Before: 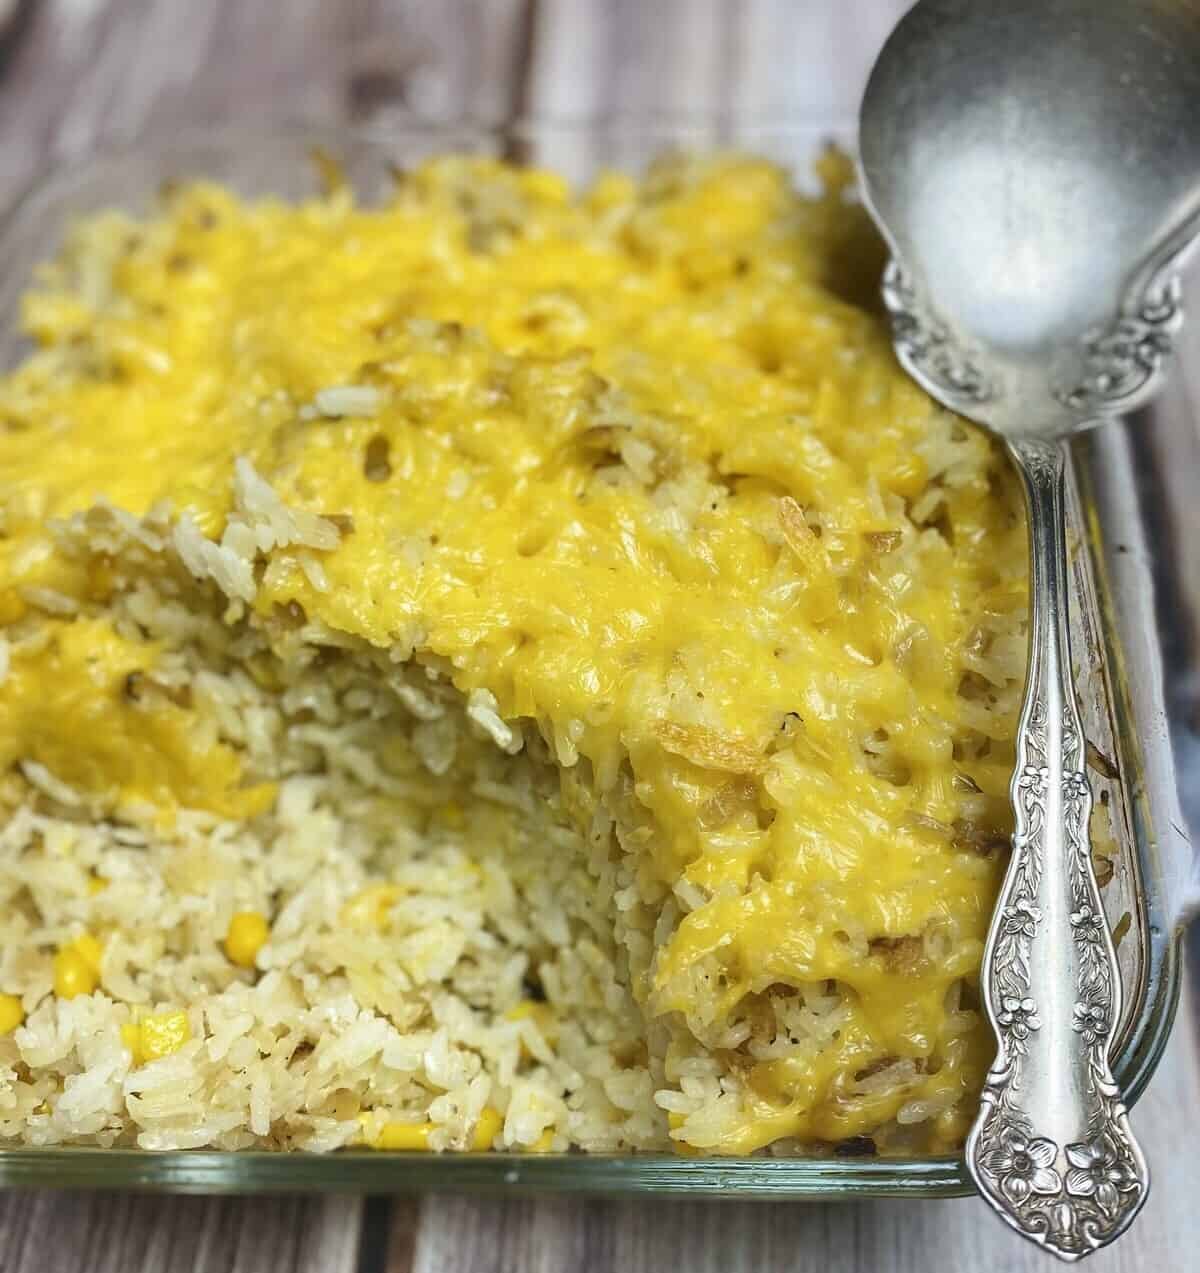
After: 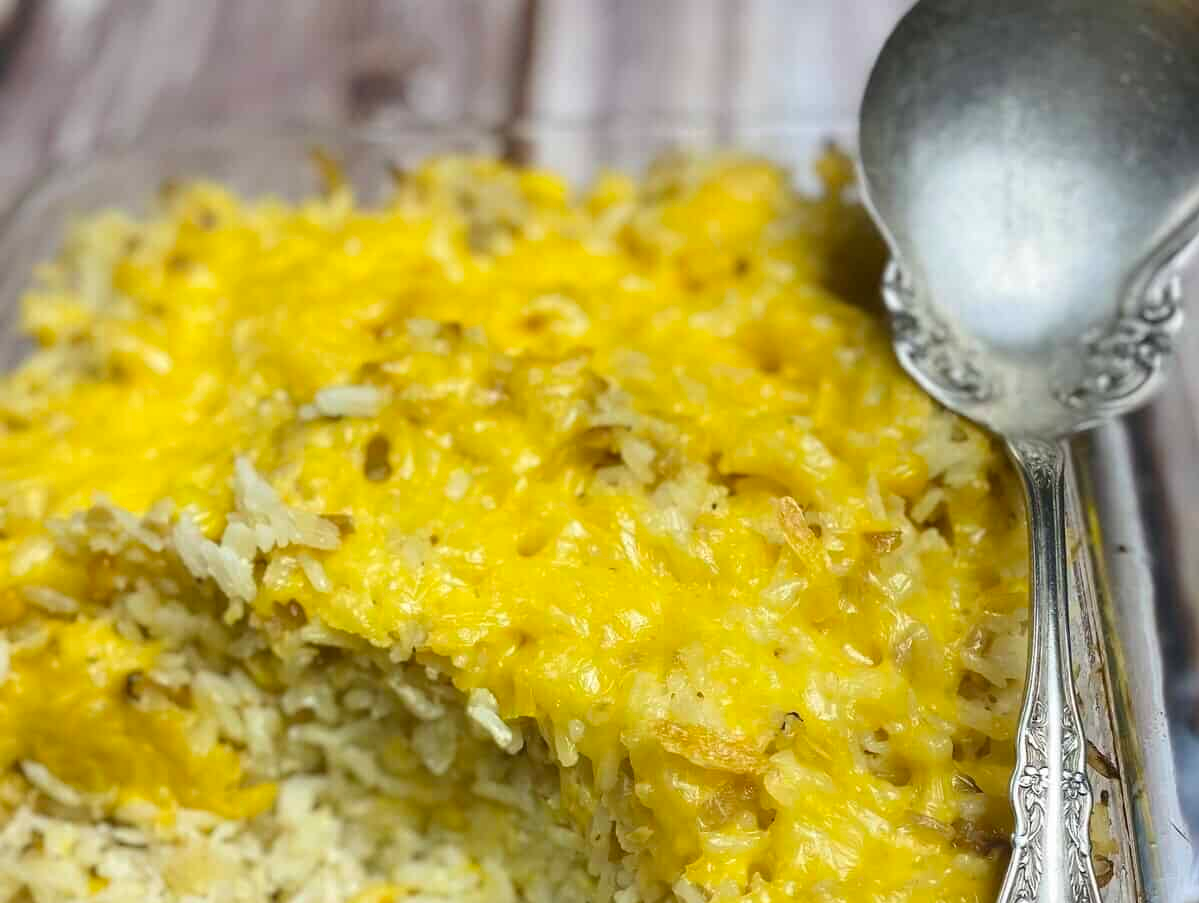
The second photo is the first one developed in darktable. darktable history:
exposure: exposure 0.026 EV, compensate highlight preservation false
crop: right 0%, bottom 29.064%
